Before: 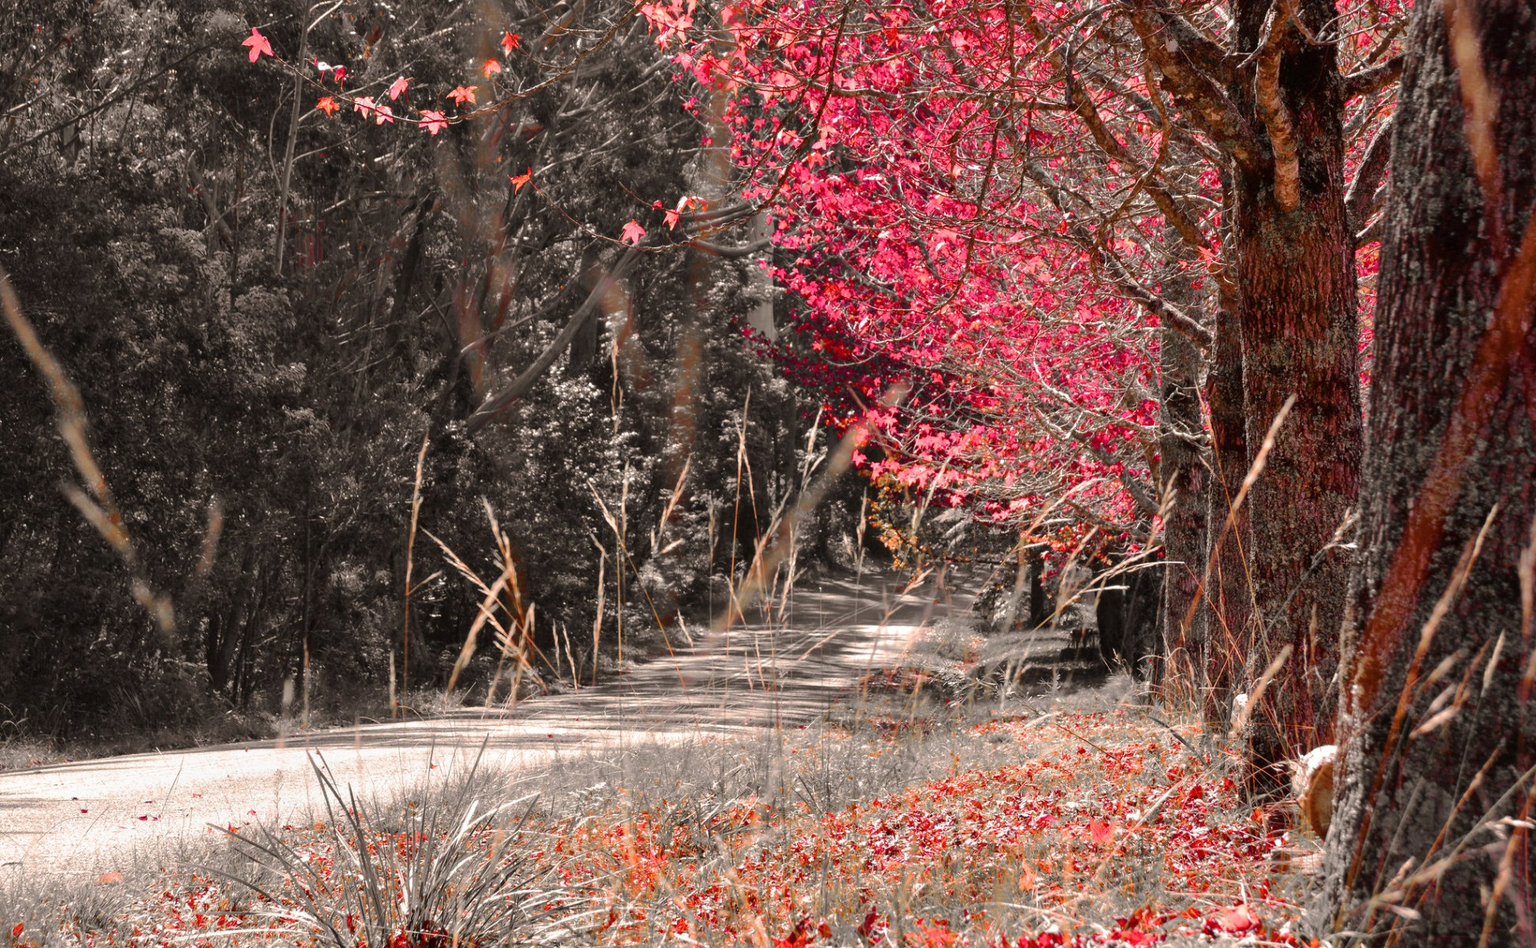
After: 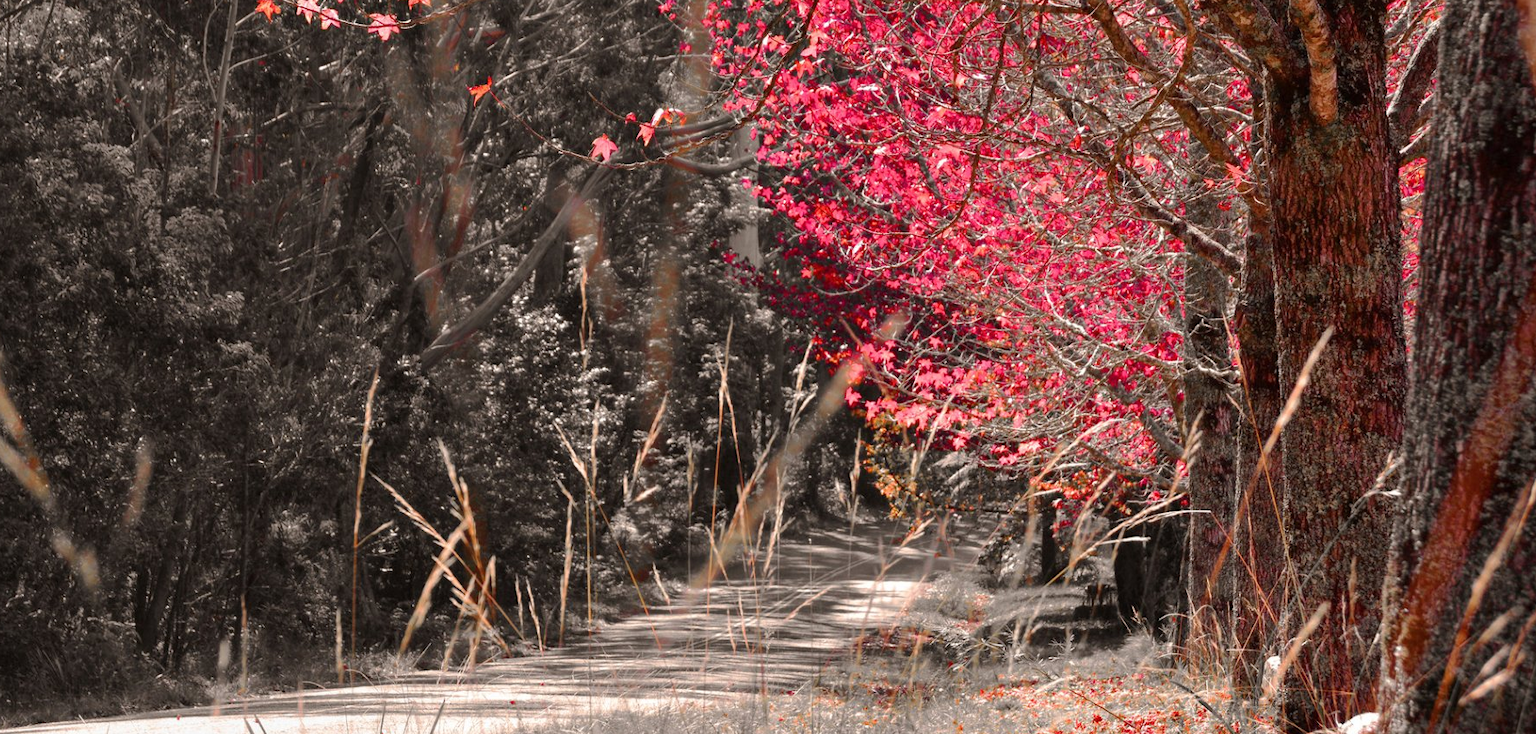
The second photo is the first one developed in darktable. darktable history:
crop: left 5.553%, top 10.406%, right 3.573%, bottom 19.221%
